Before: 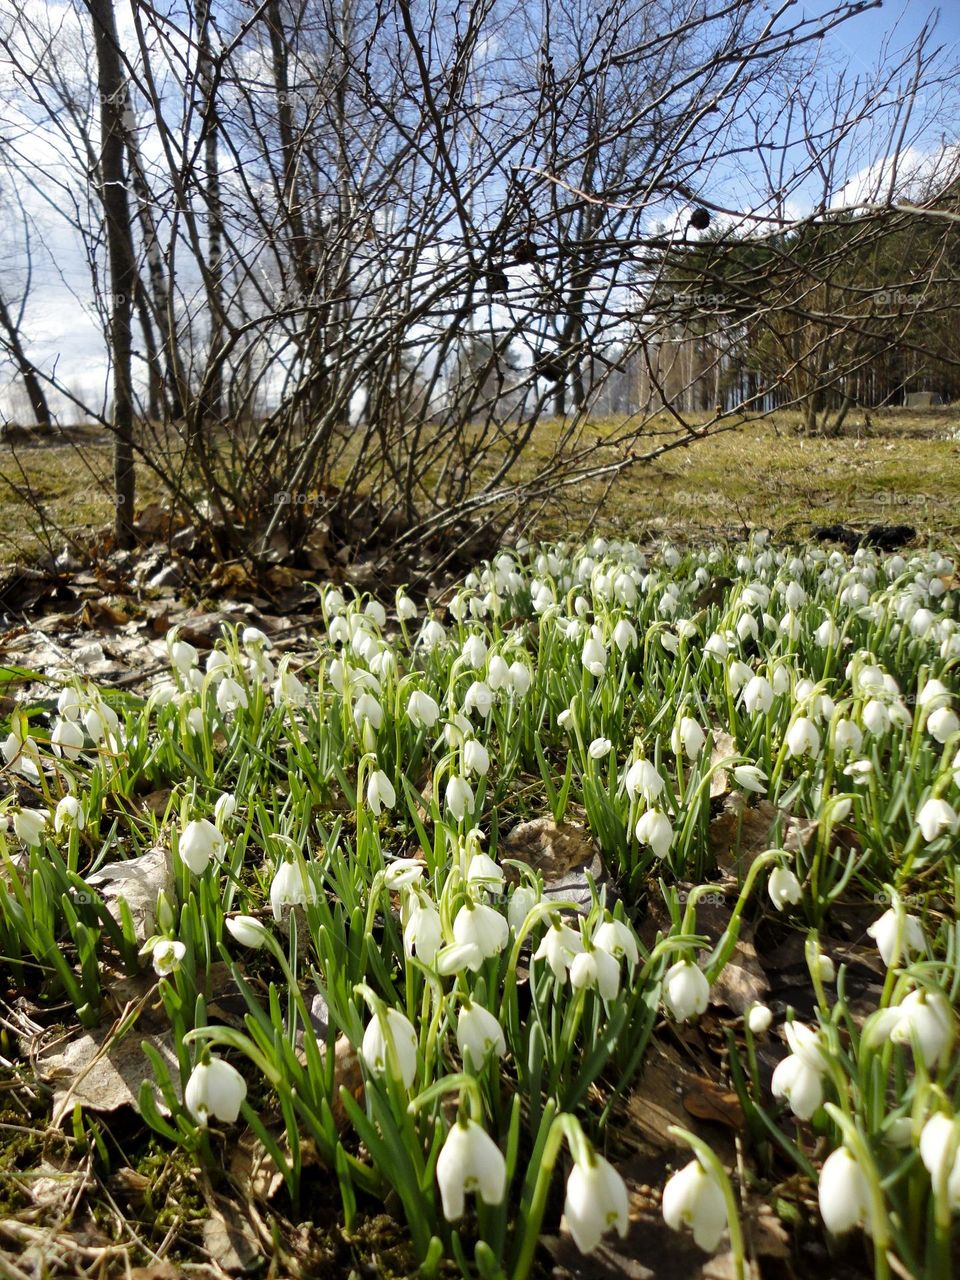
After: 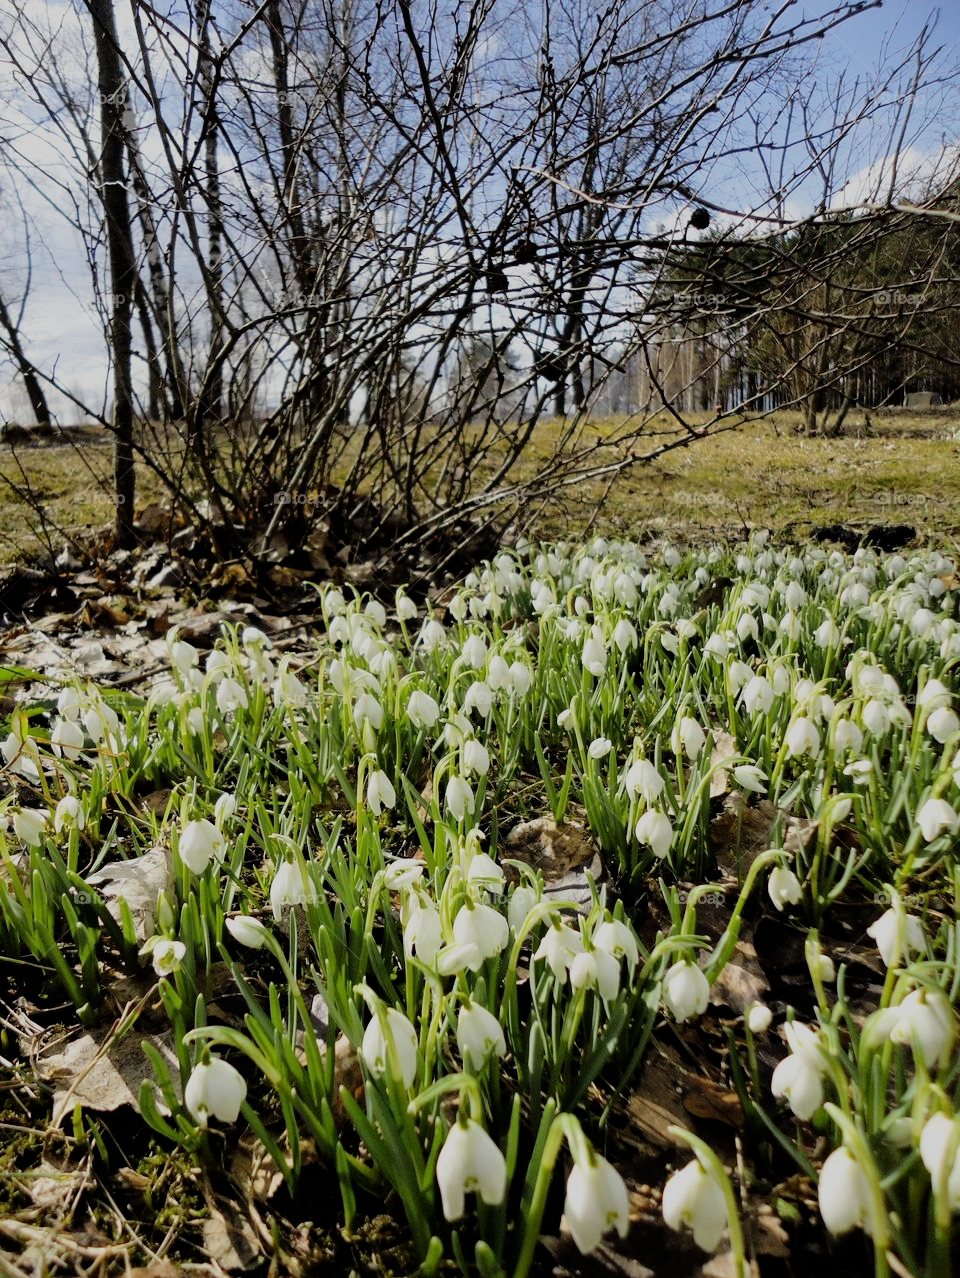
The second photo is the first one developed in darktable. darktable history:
crop: top 0.05%, bottom 0.098%
filmic rgb: black relative exposure -9.22 EV, white relative exposure 6.77 EV, hardness 3.07, contrast 1.05
